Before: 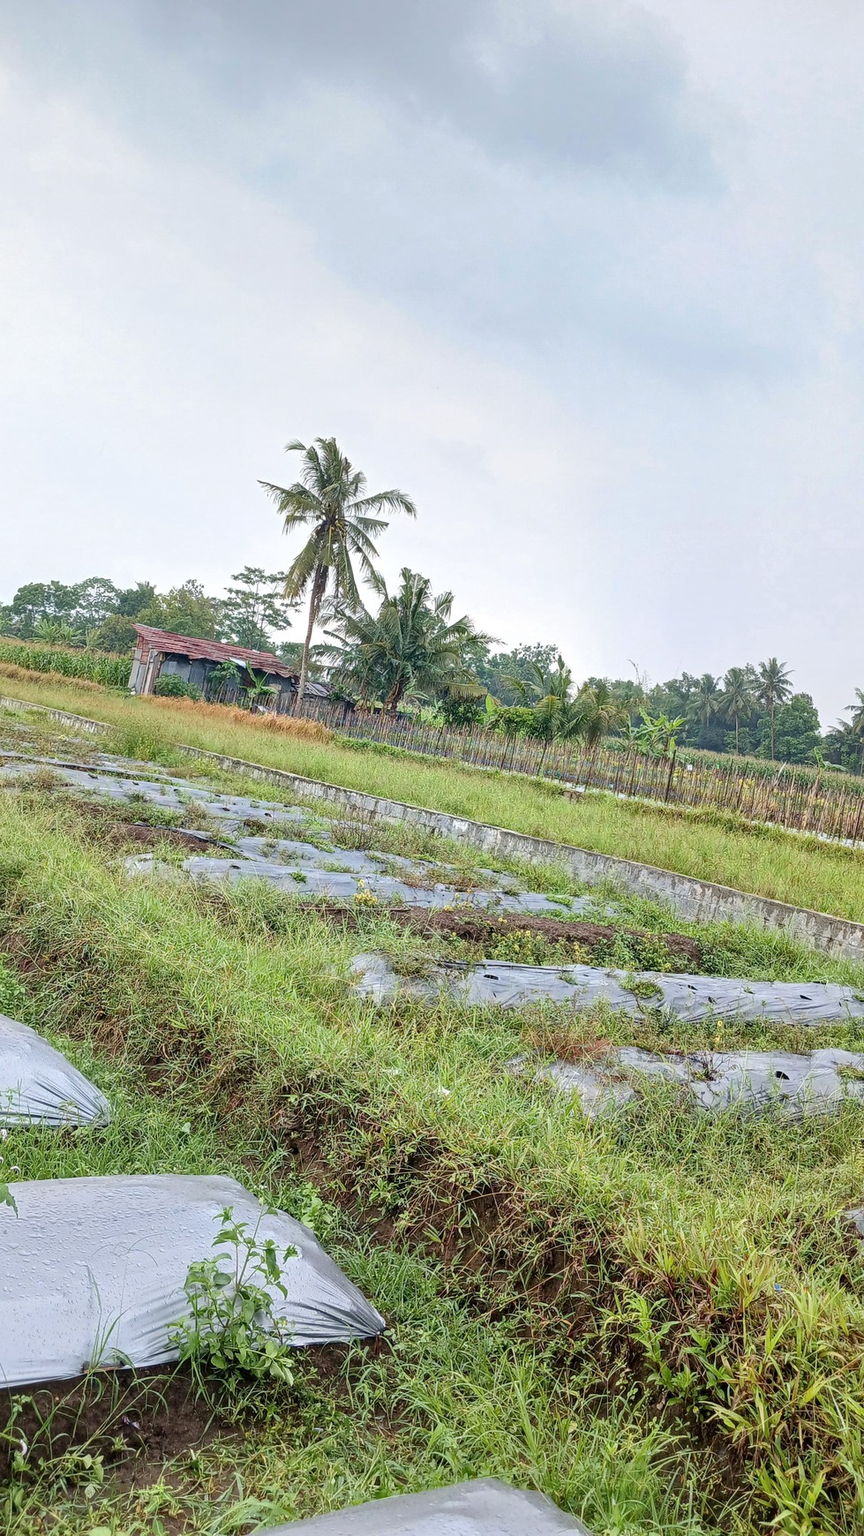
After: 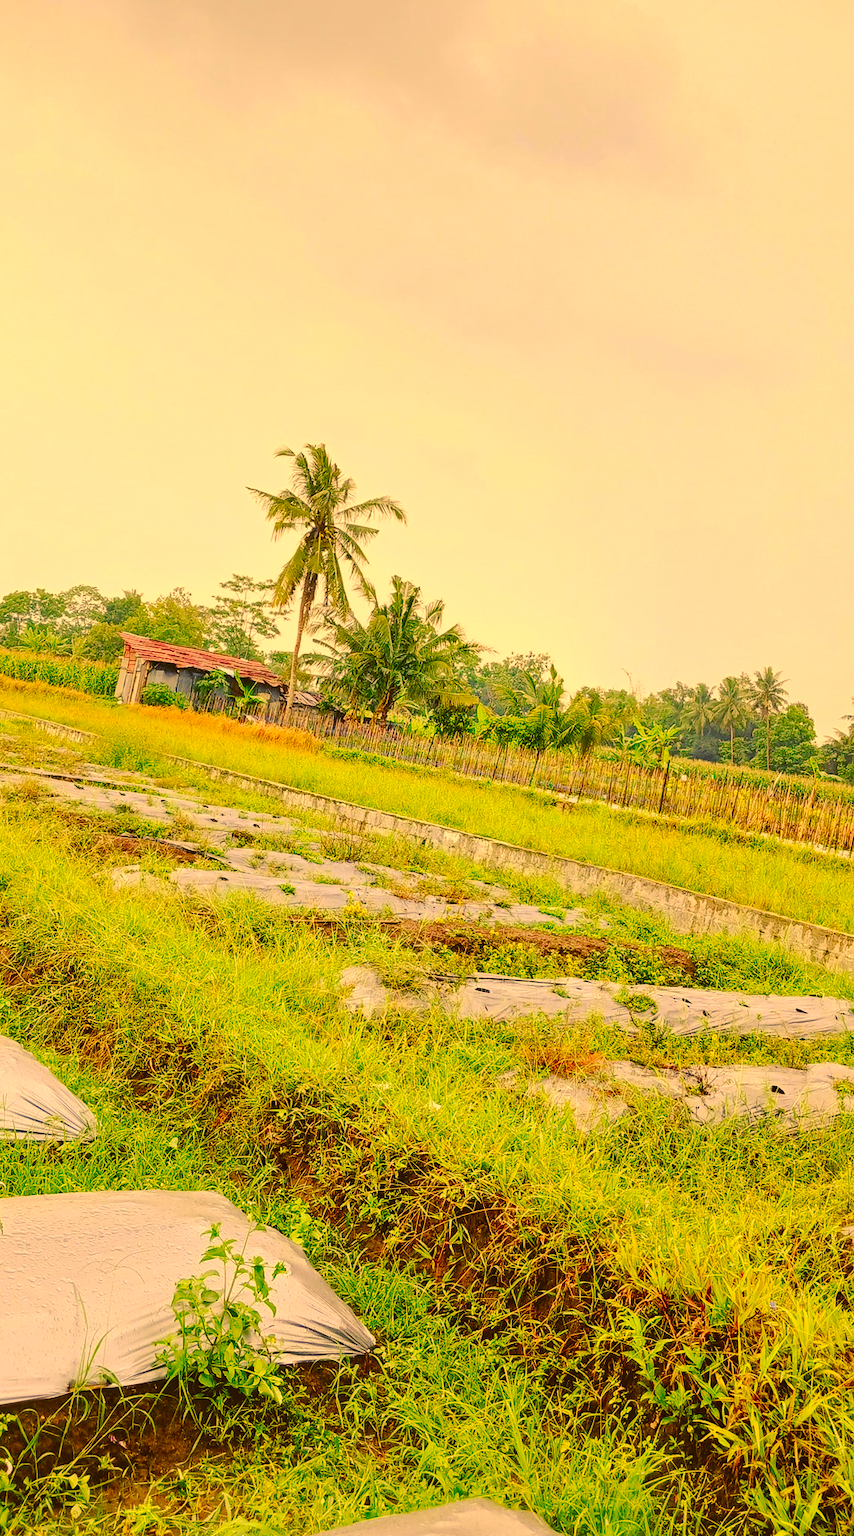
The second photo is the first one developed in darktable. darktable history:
color correction: highlights a* 10.44, highlights b* 30.04, shadows a* 2.73, shadows b* 17.51, saturation 1.72
tone curve: curves: ch0 [(0, 0) (0.003, 0.076) (0.011, 0.081) (0.025, 0.084) (0.044, 0.092) (0.069, 0.1) (0.1, 0.117) (0.136, 0.144) (0.177, 0.186) (0.224, 0.237) (0.277, 0.306) (0.335, 0.39) (0.399, 0.494) (0.468, 0.574) (0.543, 0.666) (0.623, 0.722) (0.709, 0.79) (0.801, 0.855) (0.898, 0.926) (1, 1)], preserve colors none
crop and rotate: left 1.774%, right 0.633%, bottom 1.28%
